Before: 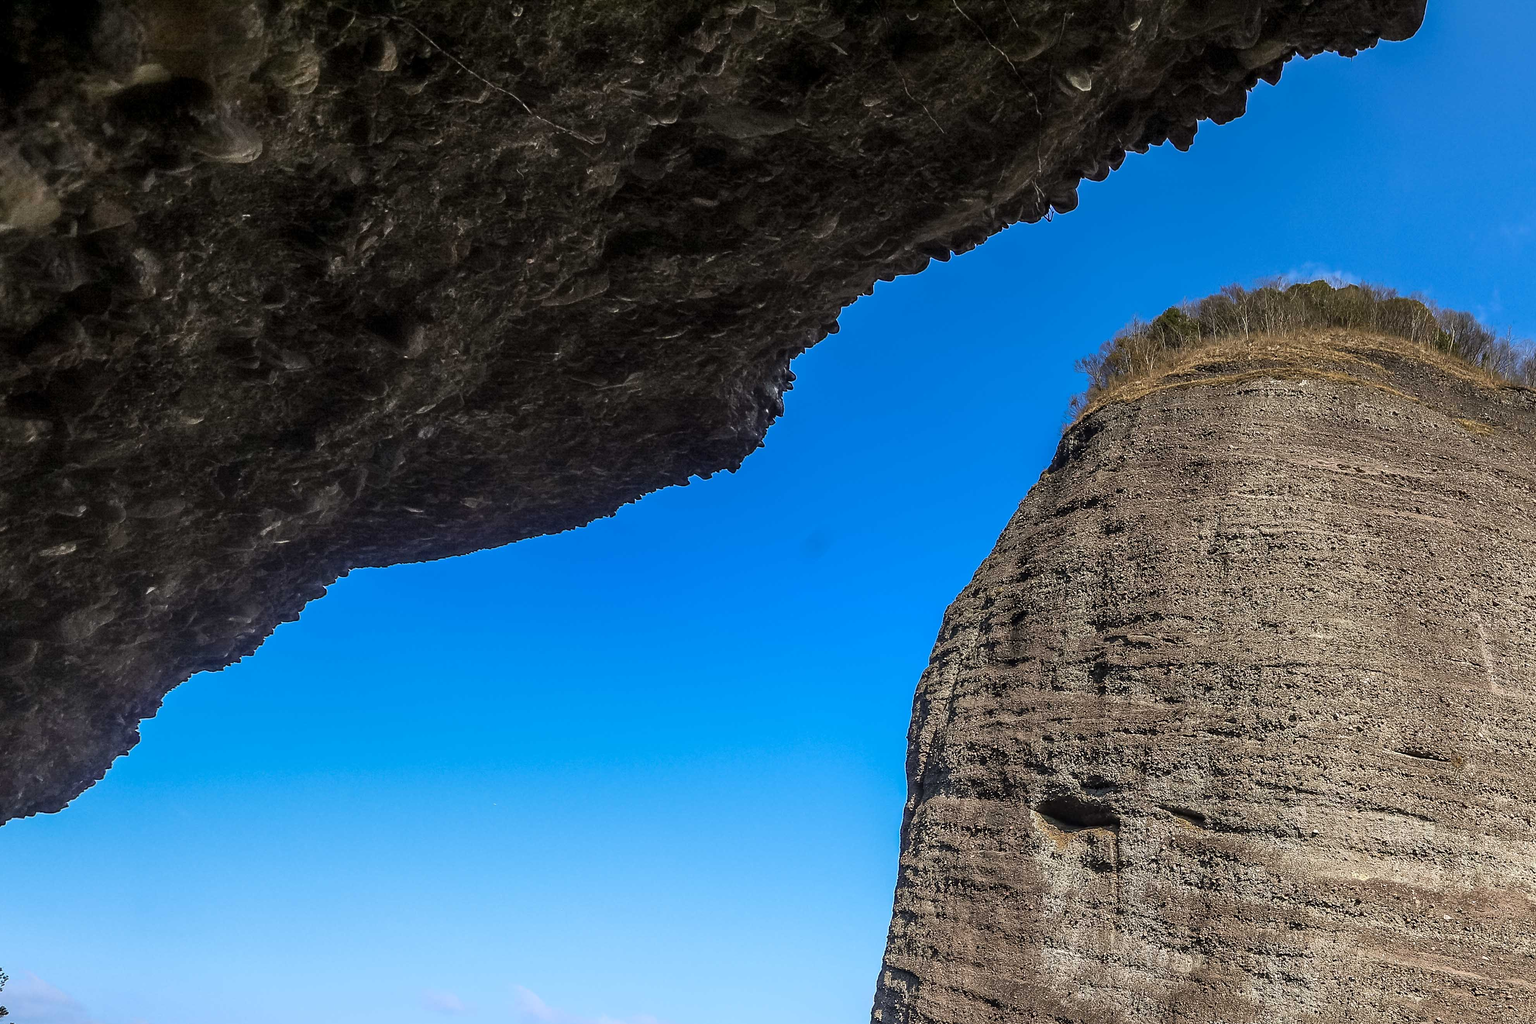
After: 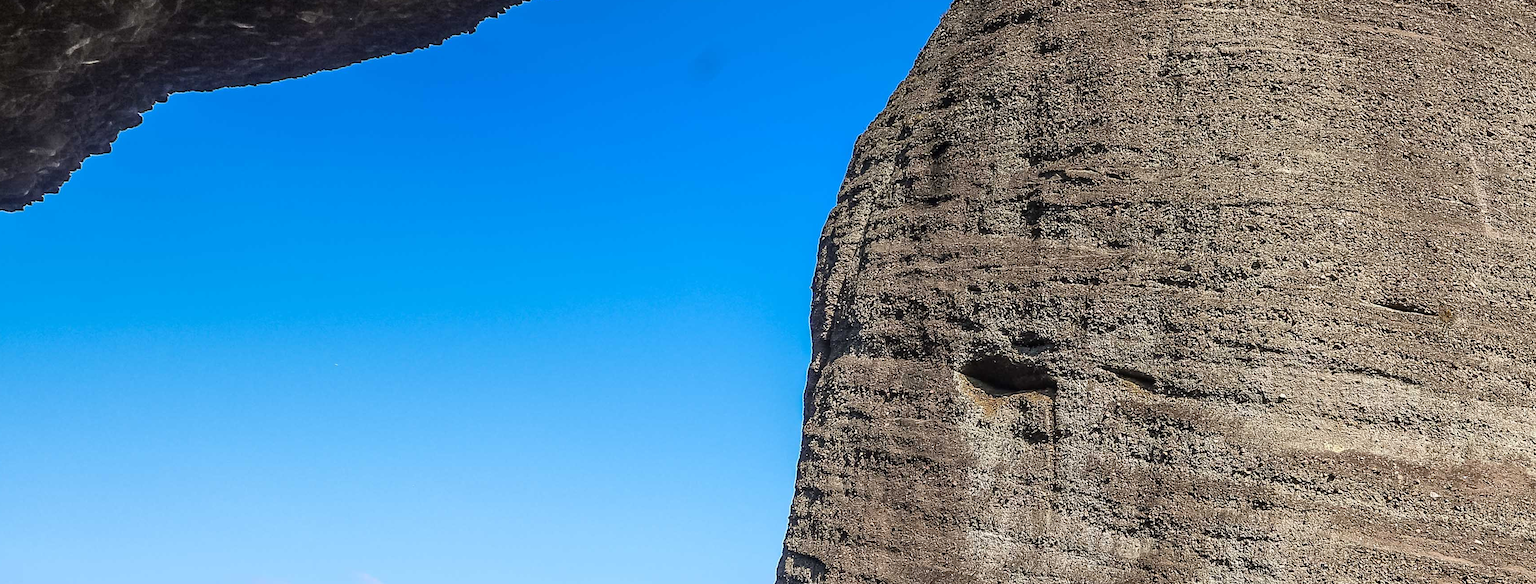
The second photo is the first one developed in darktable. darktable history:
crop and rotate: left 13.259%, top 47.681%, bottom 2.797%
